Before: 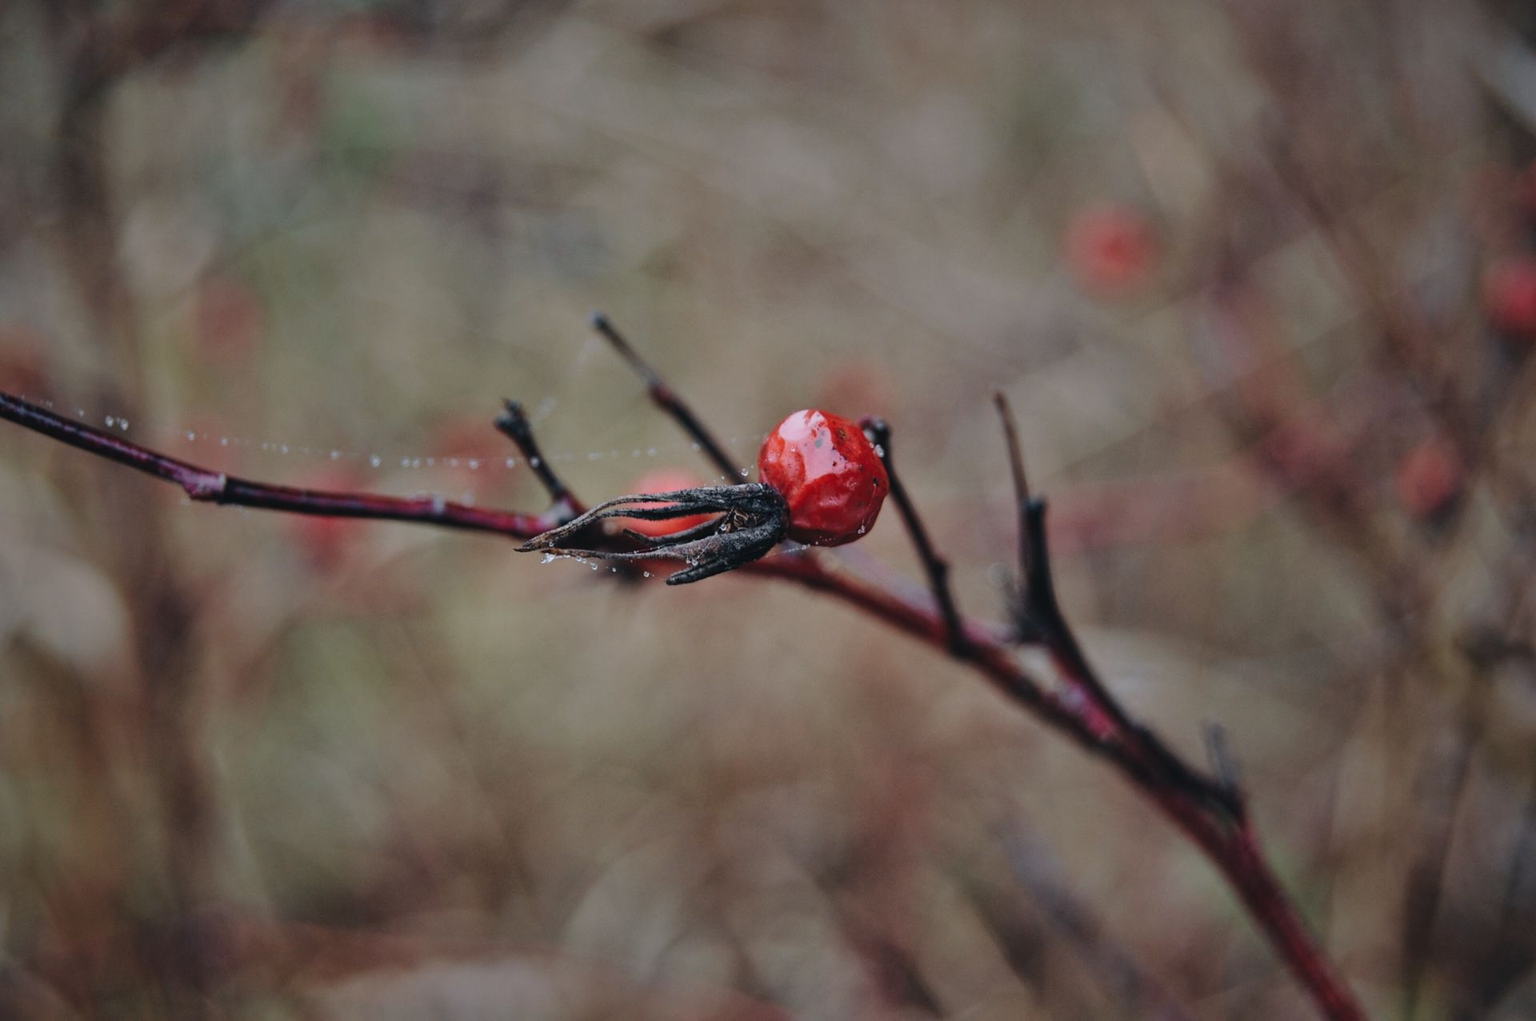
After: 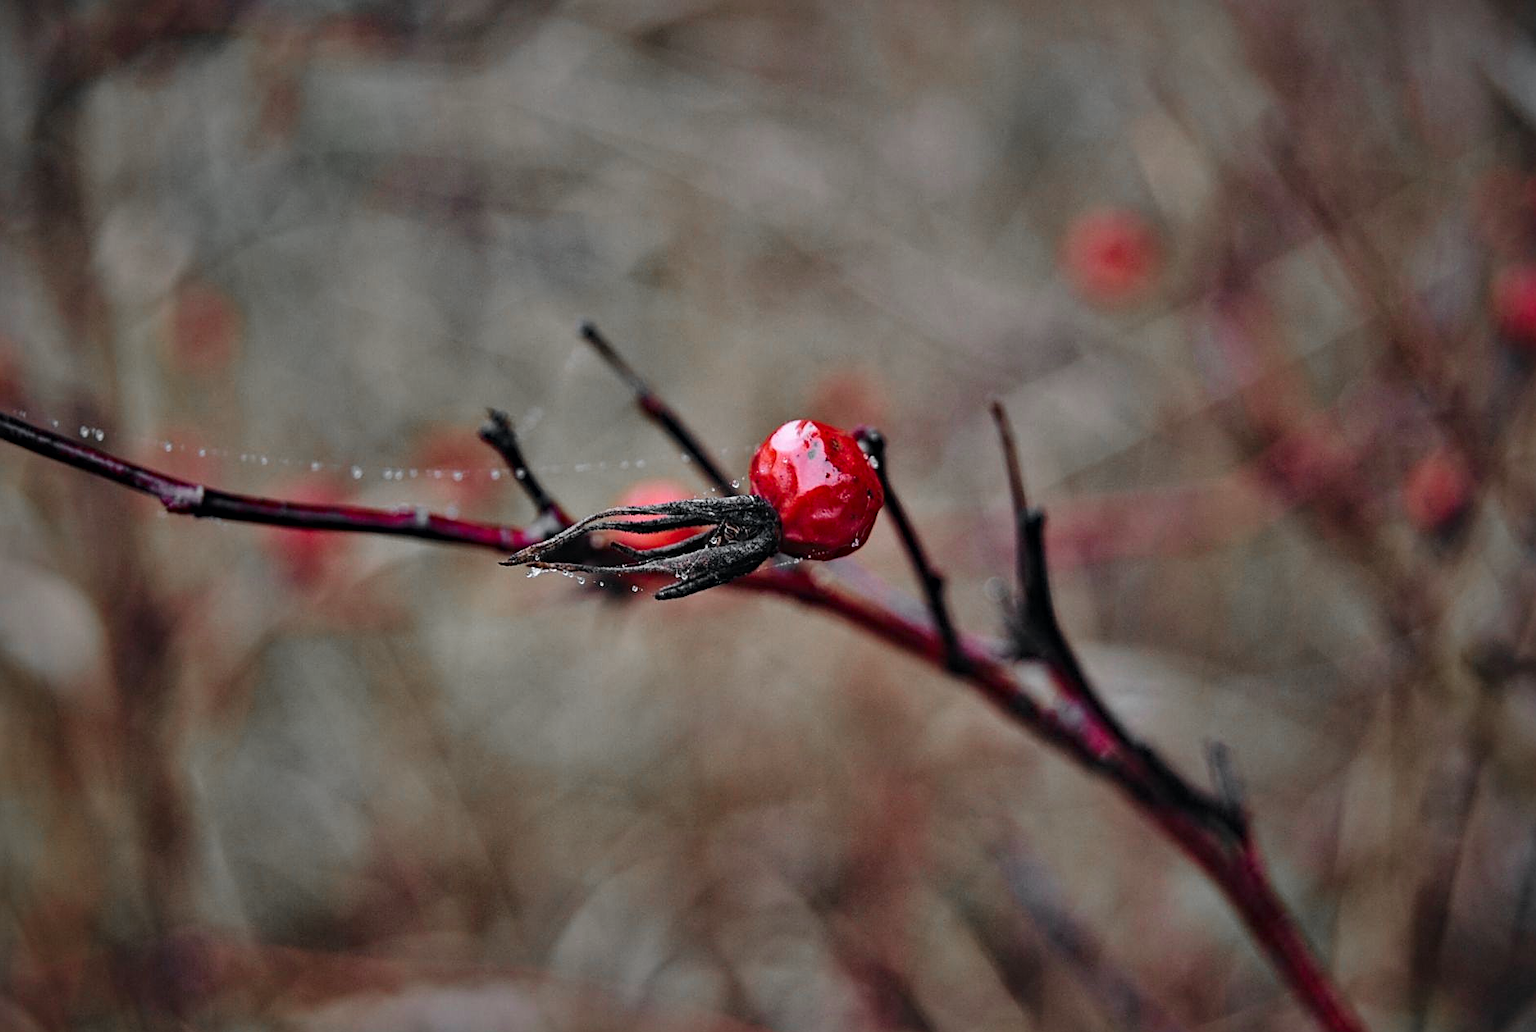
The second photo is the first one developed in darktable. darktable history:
crop and rotate: left 1.774%, right 0.633%, bottom 1.28%
haze removal: compatibility mode true, adaptive false
local contrast: mode bilateral grid, contrast 20, coarseness 50, detail 130%, midtone range 0.2
color zones: curves: ch1 [(0, 0.638) (0.193, 0.442) (0.286, 0.15) (0.429, 0.14) (0.571, 0.142) (0.714, 0.154) (0.857, 0.175) (1, 0.638)]
sharpen: on, module defaults
